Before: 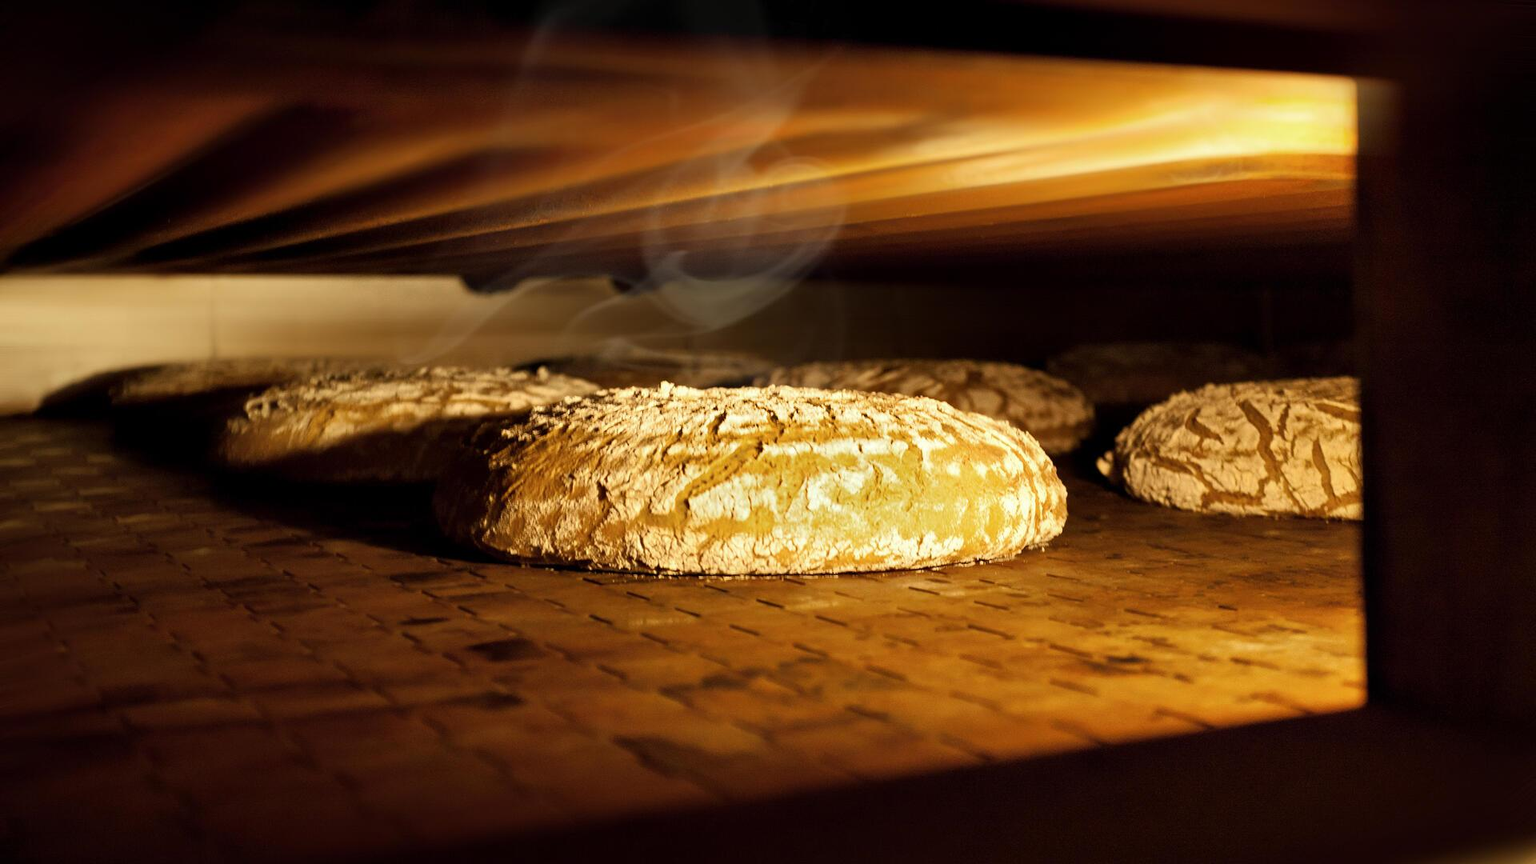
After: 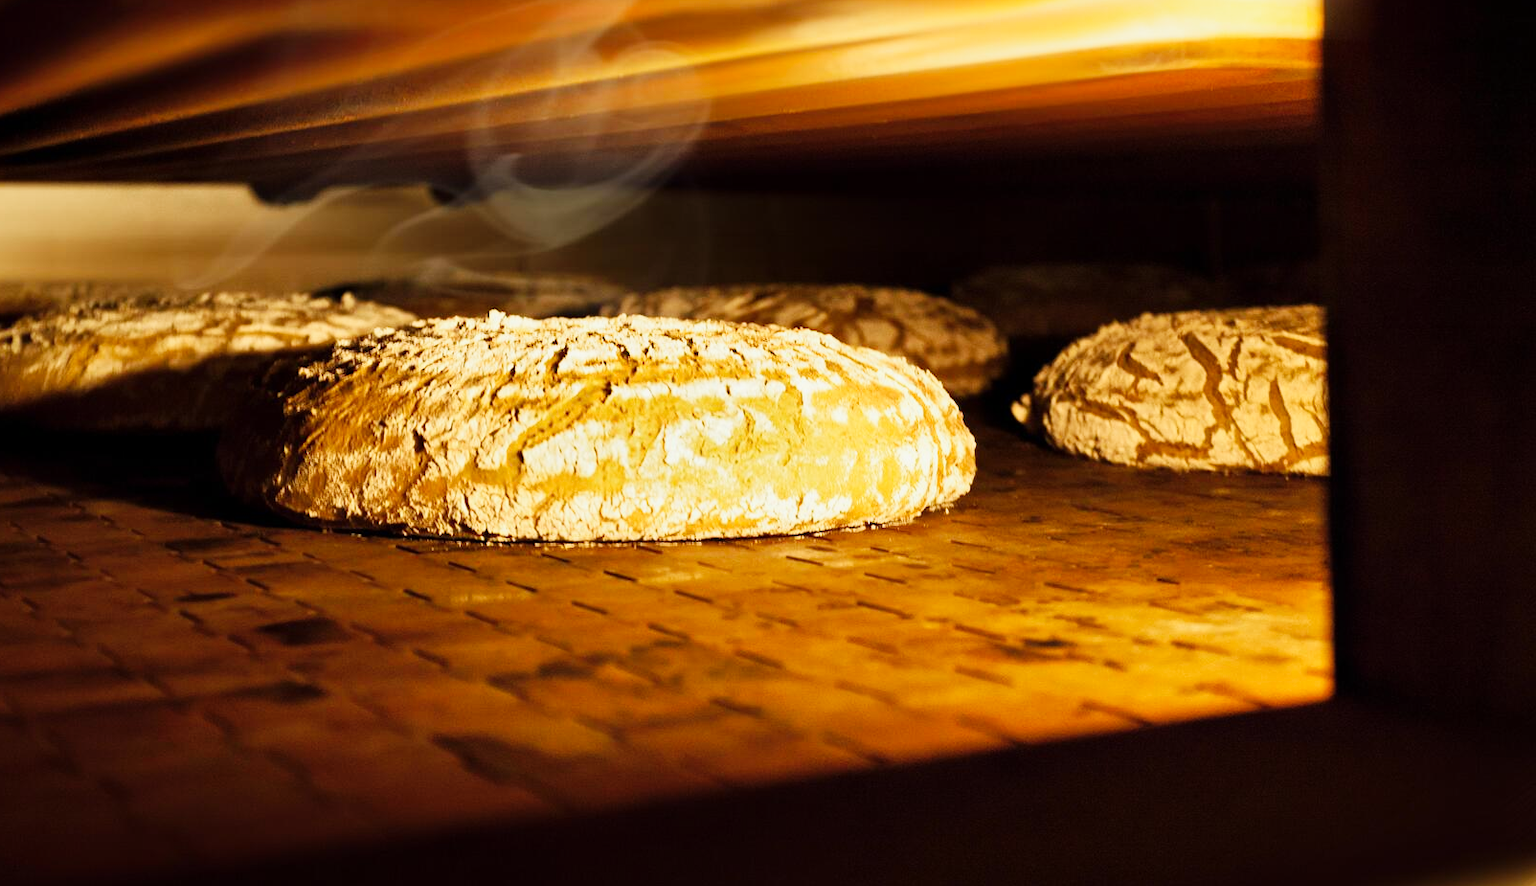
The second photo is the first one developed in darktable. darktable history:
tone curve: curves: ch0 [(0, 0) (0.131, 0.116) (0.316, 0.345) (0.501, 0.584) (0.629, 0.732) (0.812, 0.888) (1, 0.974)]; ch1 [(0, 0) (0.366, 0.367) (0.475, 0.462) (0.494, 0.496) (0.504, 0.499) (0.553, 0.584) (1, 1)]; ch2 [(0, 0) (0.333, 0.346) (0.375, 0.375) (0.424, 0.43) (0.476, 0.492) (0.502, 0.502) (0.533, 0.556) (0.566, 0.599) (0.614, 0.653) (1, 1)], preserve colors none
crop: left 16.443%, top 14.17%
